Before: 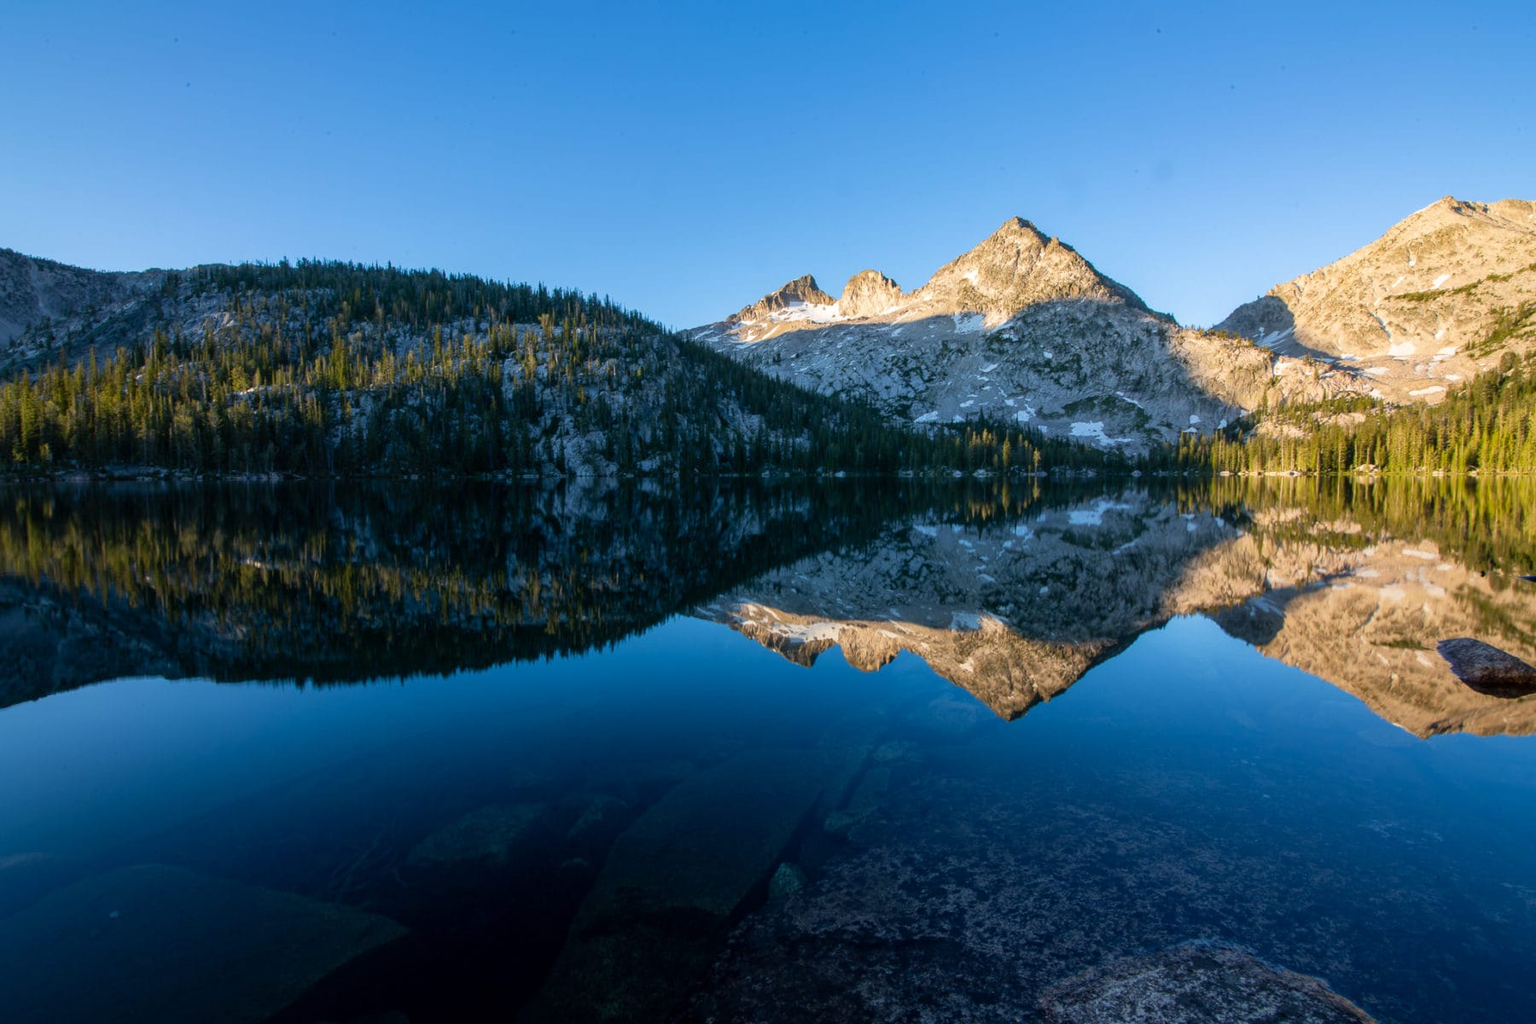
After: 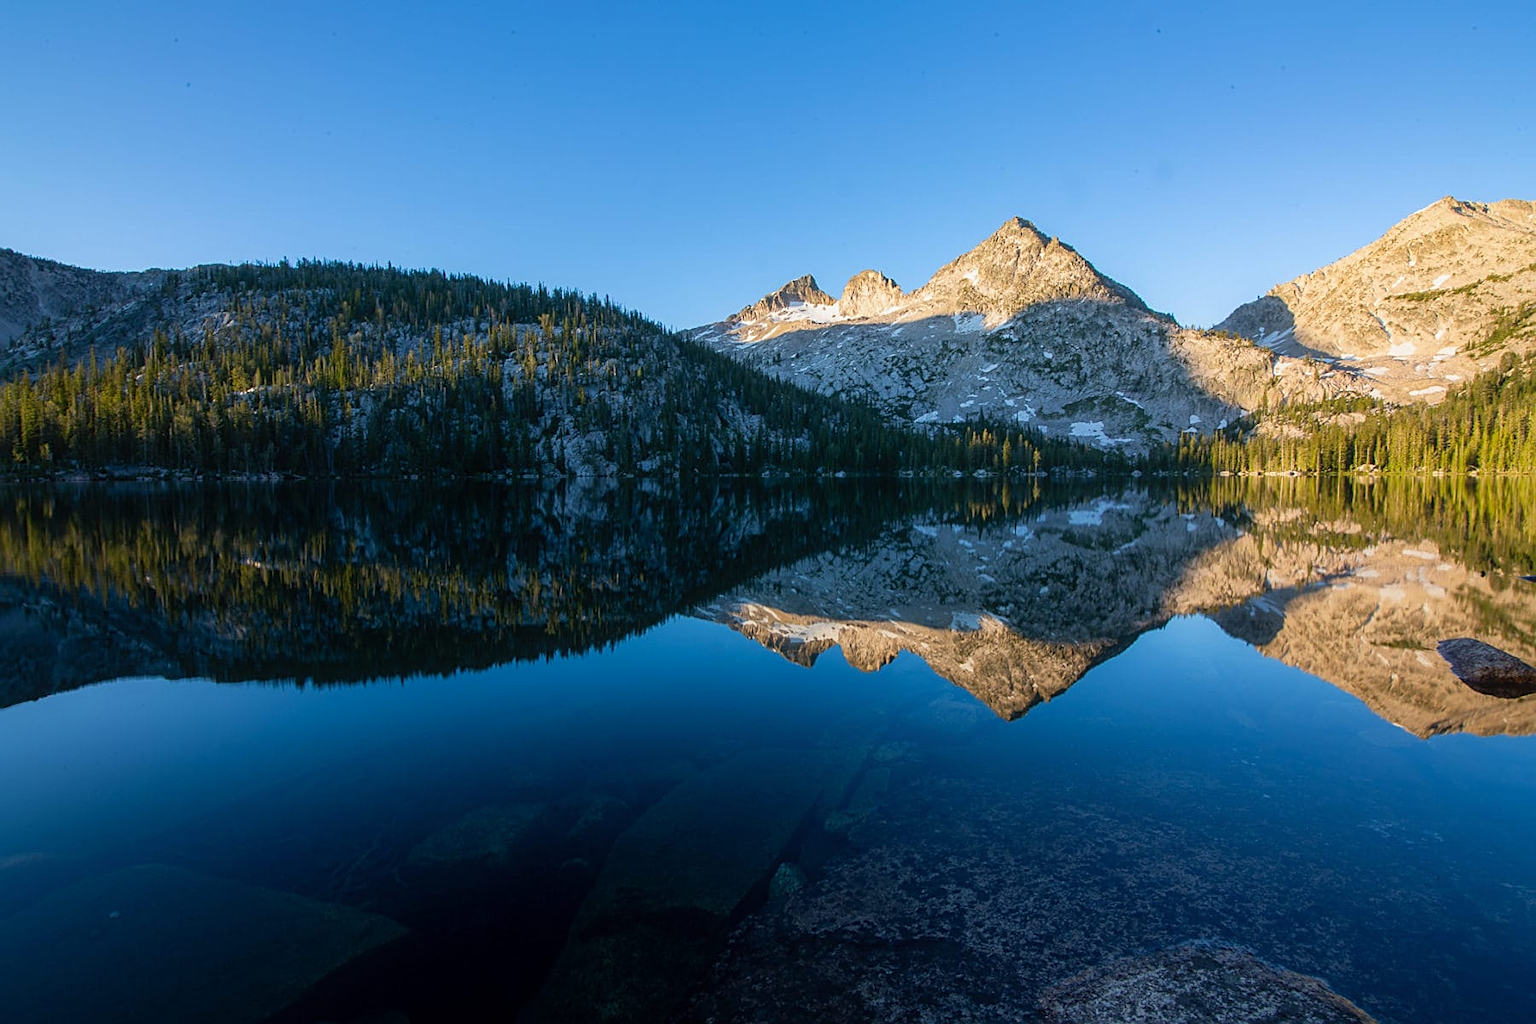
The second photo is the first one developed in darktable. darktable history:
contrast equalizer: y [[0.5, 0.488, 0.462, 0.461, 0.491, 0.5], [0.5 ×6], [0.5 ×6], [0 ×6], [0 ×6]]
sharpen: on, module defaults
